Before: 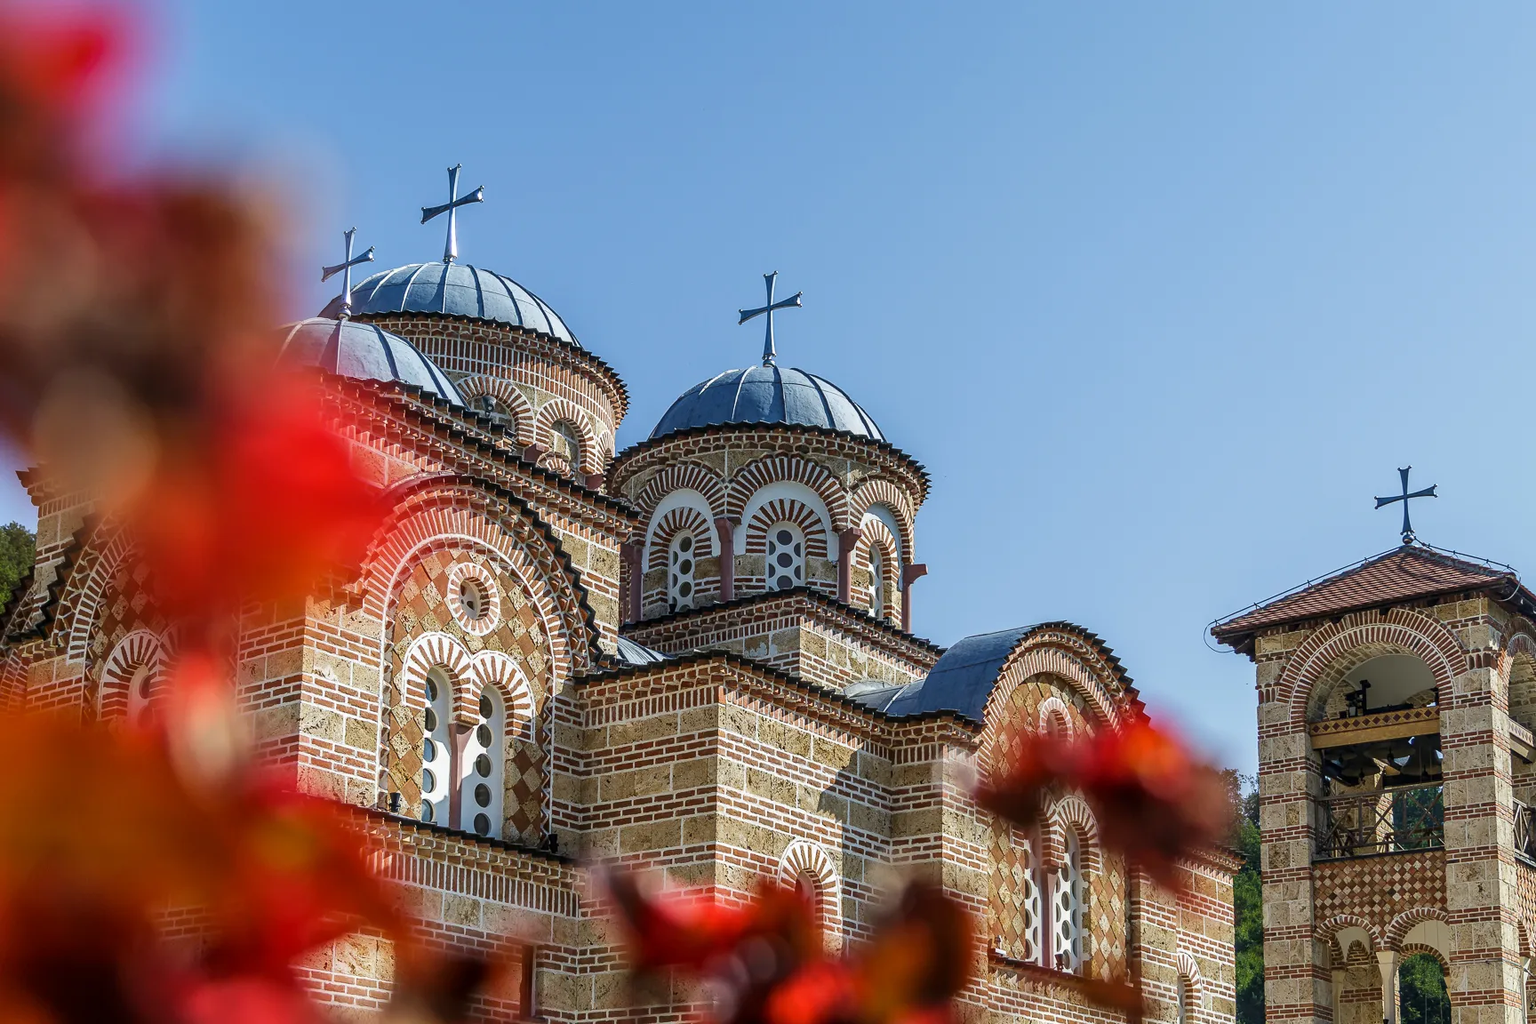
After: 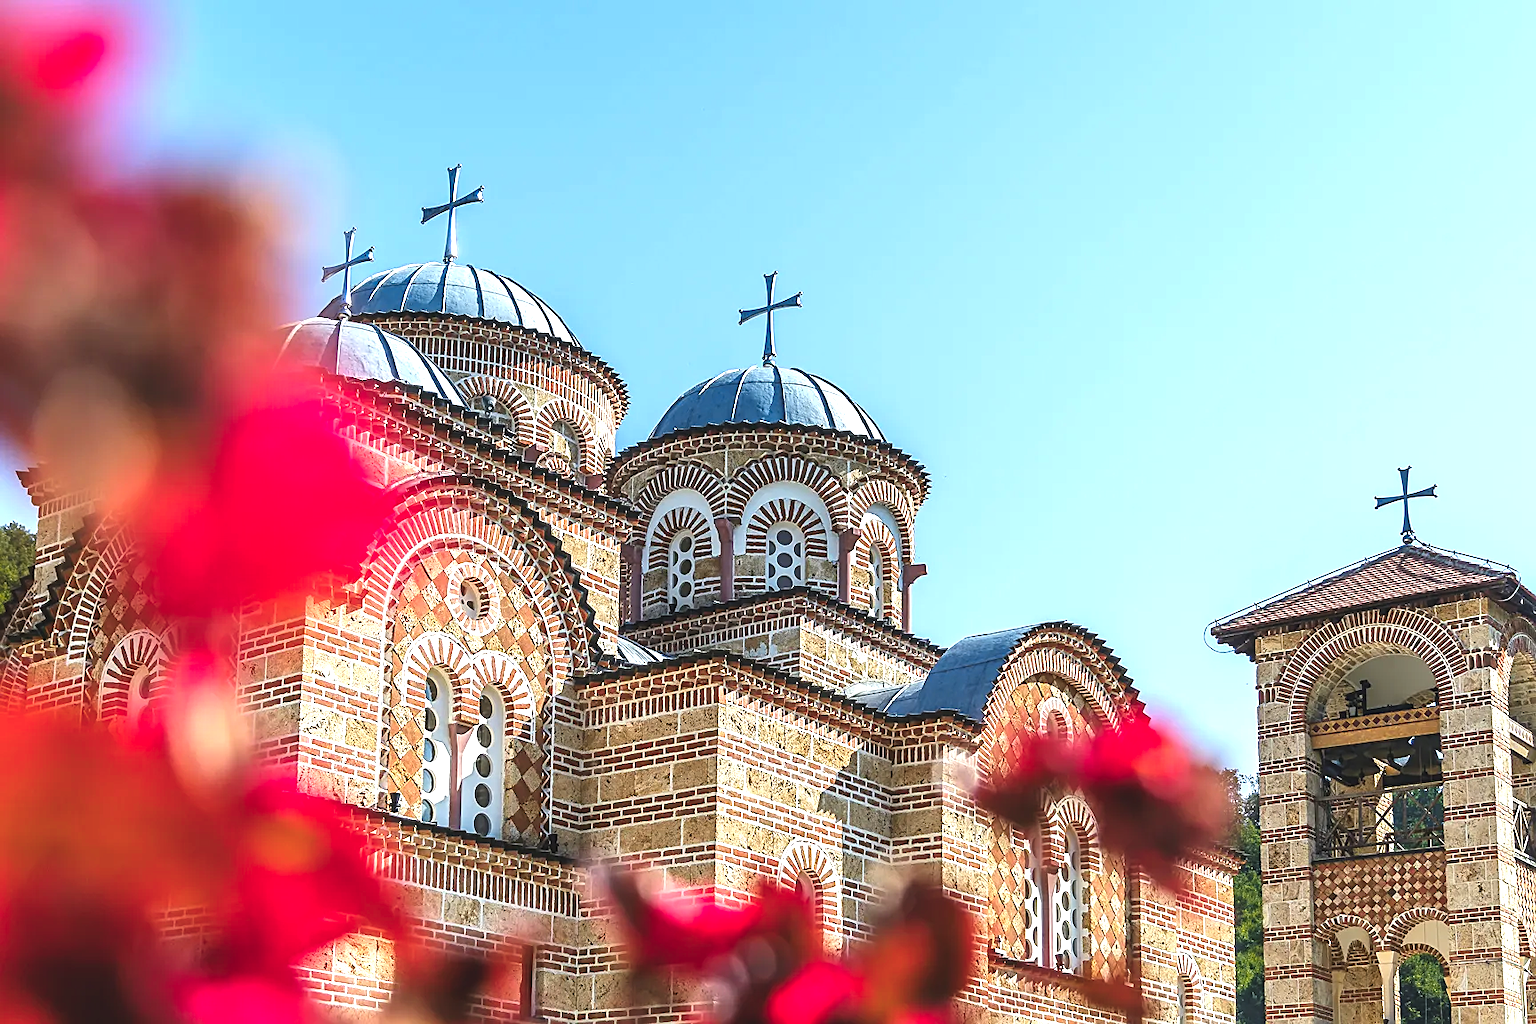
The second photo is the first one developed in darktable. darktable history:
sharpen: on, module defaults
color zones: curves: ch1 [(0.235, 0.558) (0.75, 0.5)]; ch2 [(0.25, 0.462) (0.749, 0.457)]
exposure: black level correction -0.005, exposure 1 EV, compensate highlight preservation false
